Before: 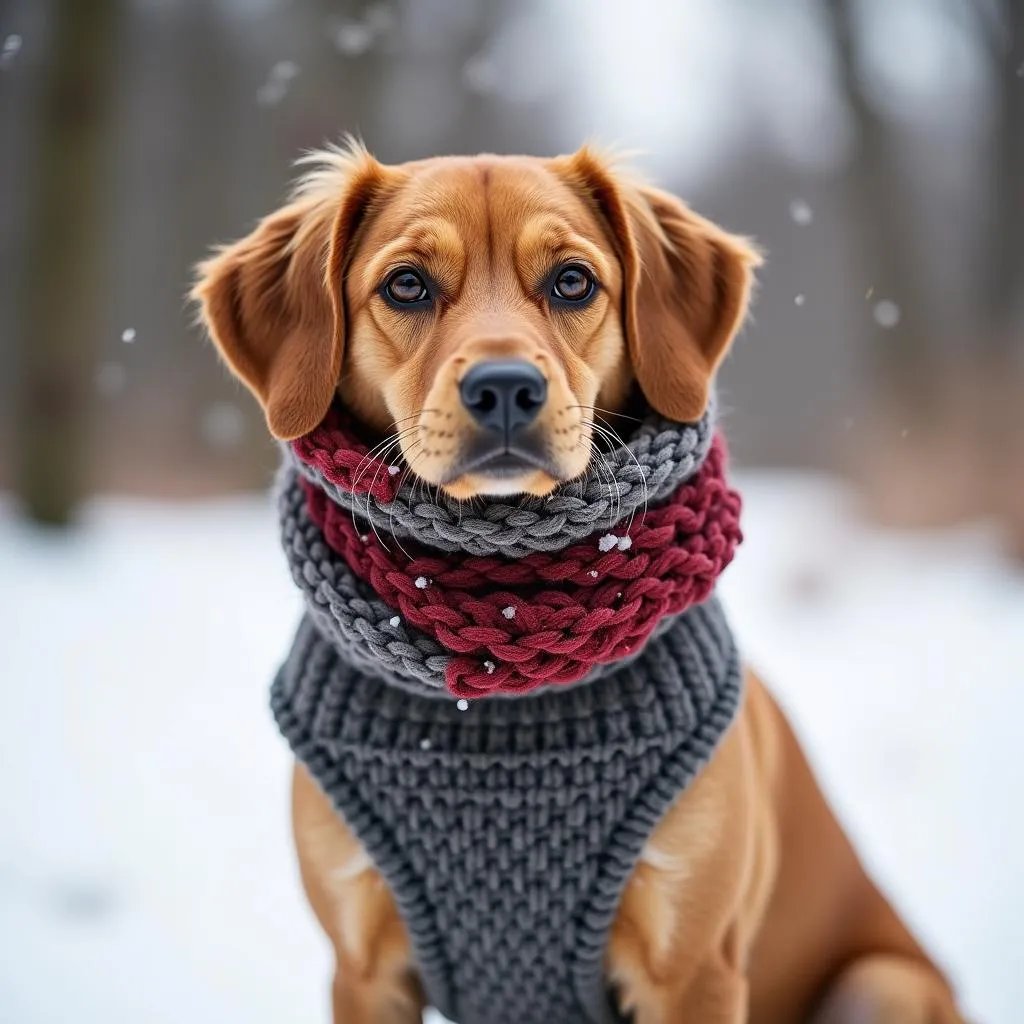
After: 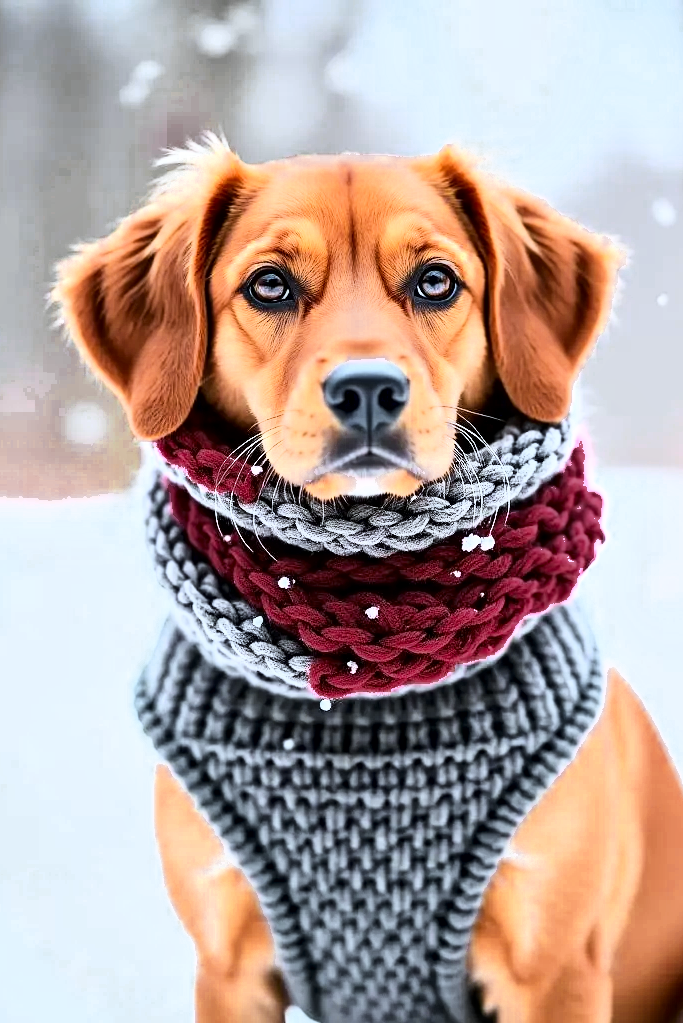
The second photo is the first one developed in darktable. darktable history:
crop and rotate: left 13.386%, right 19.873%
local contrast: mode bilateral grid, contrast 29, coarseness 25, midtone range 0.2
color correction: highlights a* -3.89, highlights b* -10.63
exposure: exposure 0.209 EV, compensate exposure bias true, compensate highlight preservation false
base curve: curves: ch0 [(0, 0) (0.007, 0.004) (0.027, 0.03) (0.046, 0.07) (0.207, 0.54) (0.442, 0.872) (0.673, 0.972) (1, 1)]
tone curve: curves: ch0 [(0, 0) (0.091, 0.077) (0.517, 0.574) (0.745, 0.82) (0.844, 0.908) (0.909, 0.942) (1, 0.973)]; ch1 [(0, 0) (0.437, 0.404) (0.5, 0.5) (0.534, 0.554) (0.58, 0.603) (0.616, 0.649) (1, 1)]; ch2 [(0, 0) (0.442, 0.415) (0.5, 0.5) (0.535, 0.557) (0.585, 0.62) (1, 1)], color space Lab, independent channels, preserve colors none
color zones: curves: ch0 [(0.035, 0.242) (0.25, 0.5) (0.384, 0.214) (0.488, 0.255) (0.75, 0.5)]; ch1 [(0.063, 0.379) (0.25, 0.5) (0.354, 0.201) (0.489, 0.085) (0.729, 0.271)]; ch2 [(0.25, 0.5) (0.38, 0.517) (0.442, 0.51) (0.735, 0.456)]
